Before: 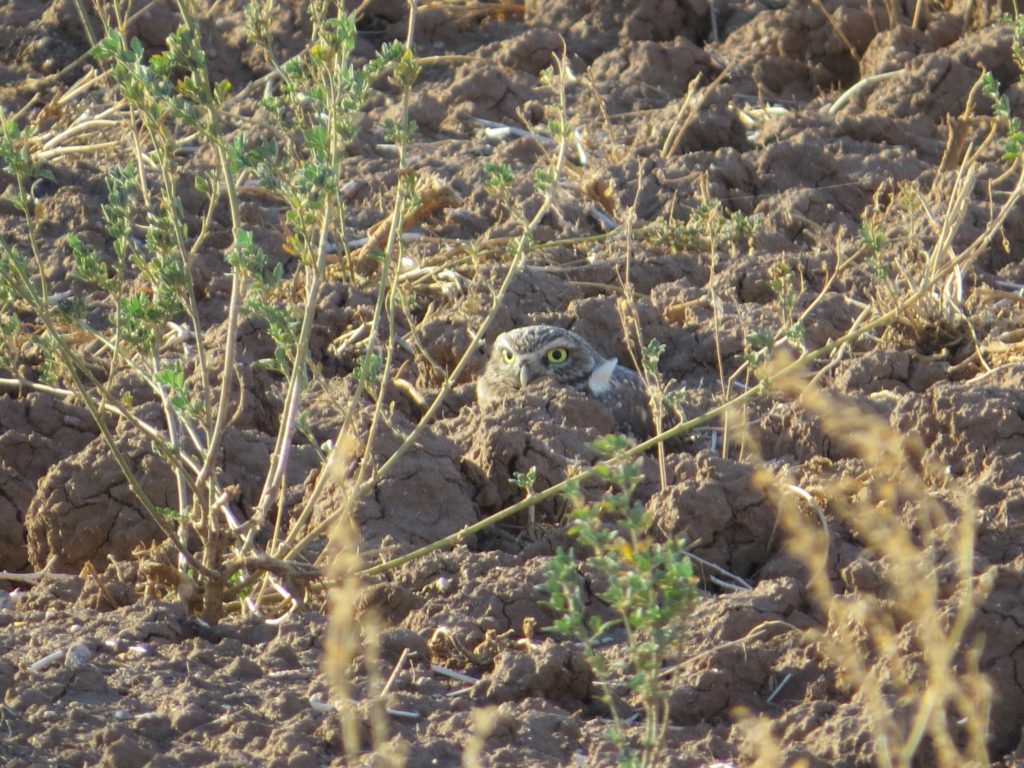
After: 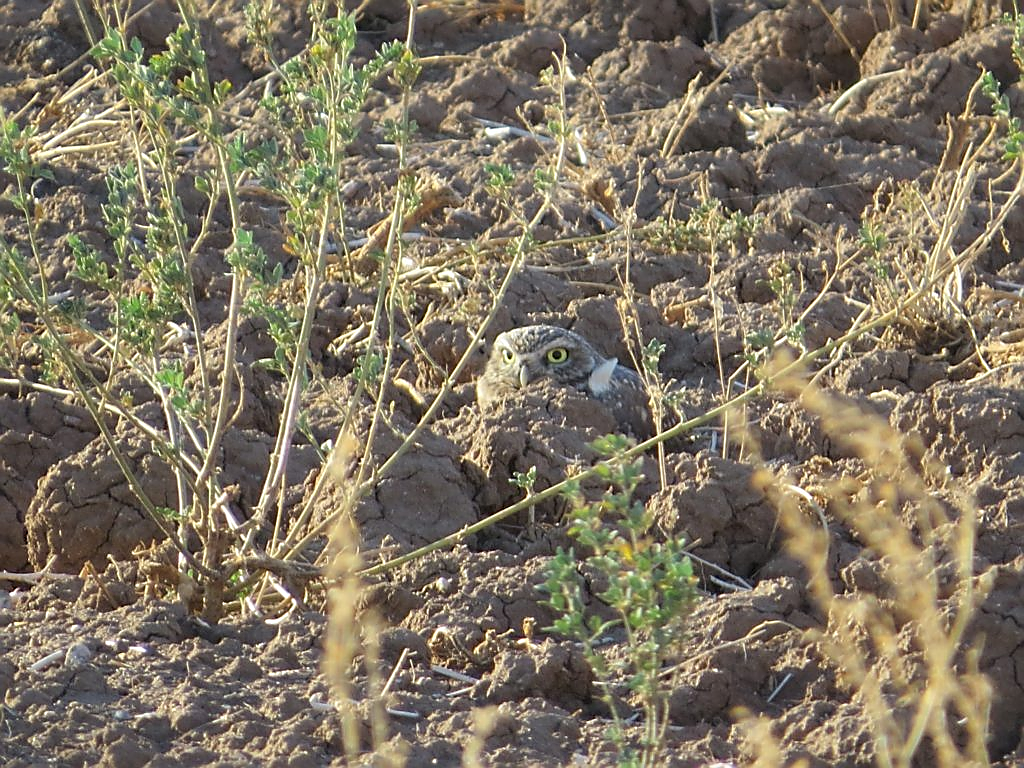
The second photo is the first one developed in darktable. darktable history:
base curve: curves: ch0 [(0, 0) (0.283, 0.295) (1, 1)], preserve colors none
sharpen: radius 1.4, amount 1.25, threshold 0.7
